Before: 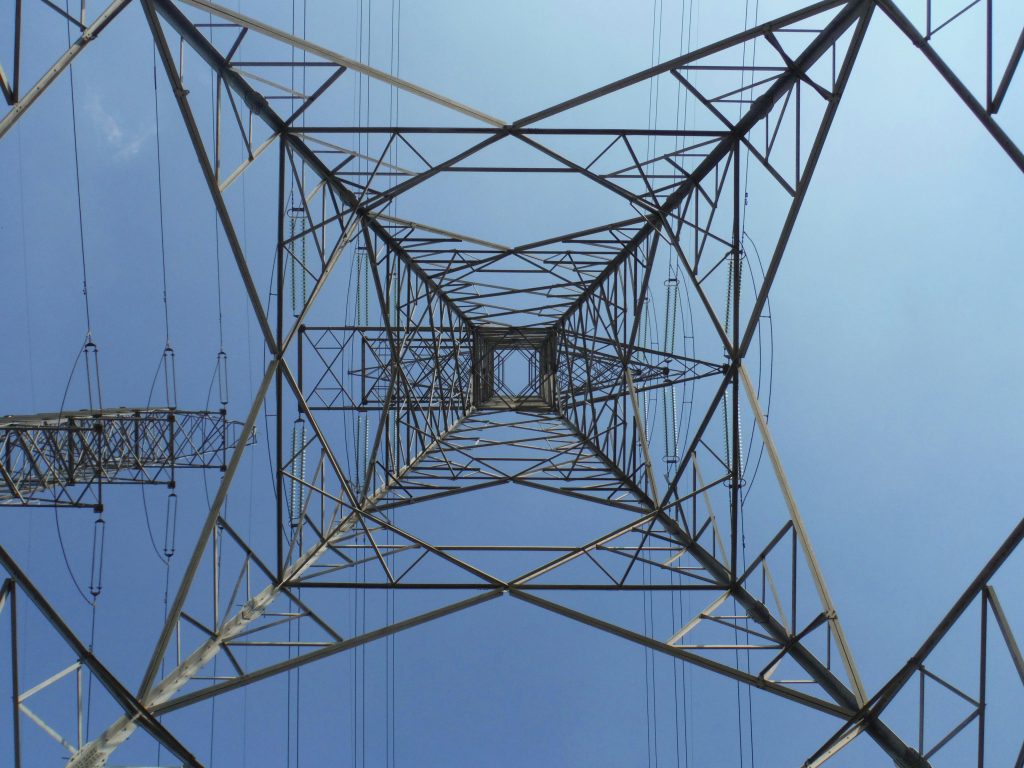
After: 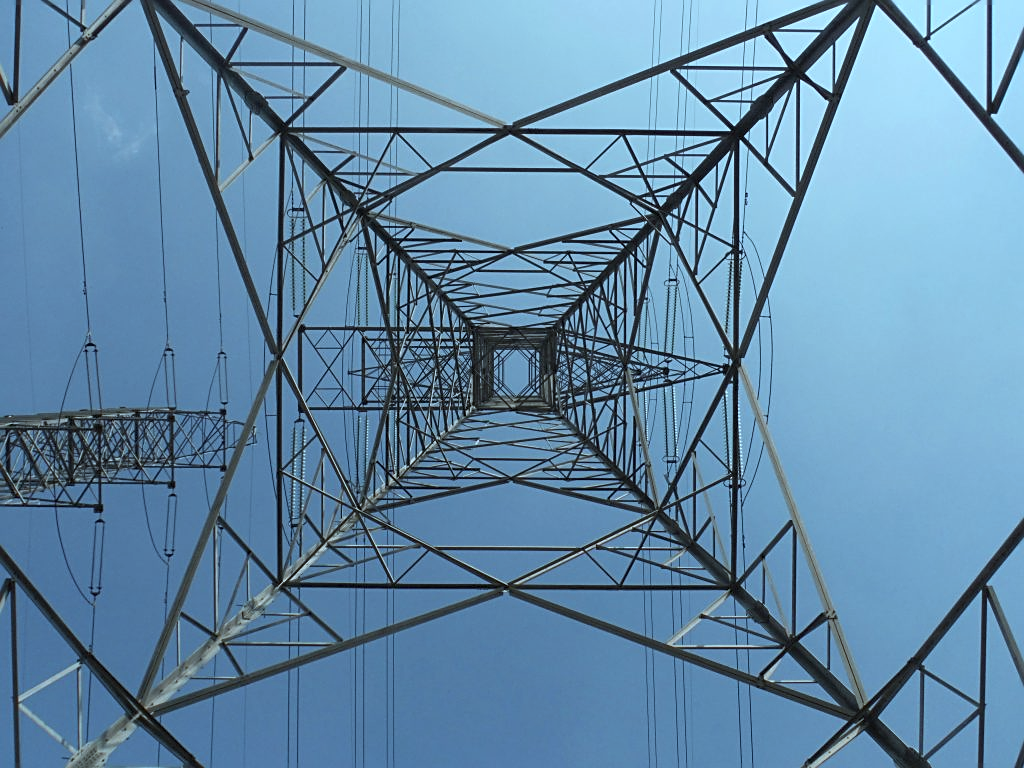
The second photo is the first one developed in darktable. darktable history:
sharpen: on, module defaults
color correction: highlights a* -12.39, highlights b* -17.74, saturation 0.711
tone equalizer: on, module defaults
